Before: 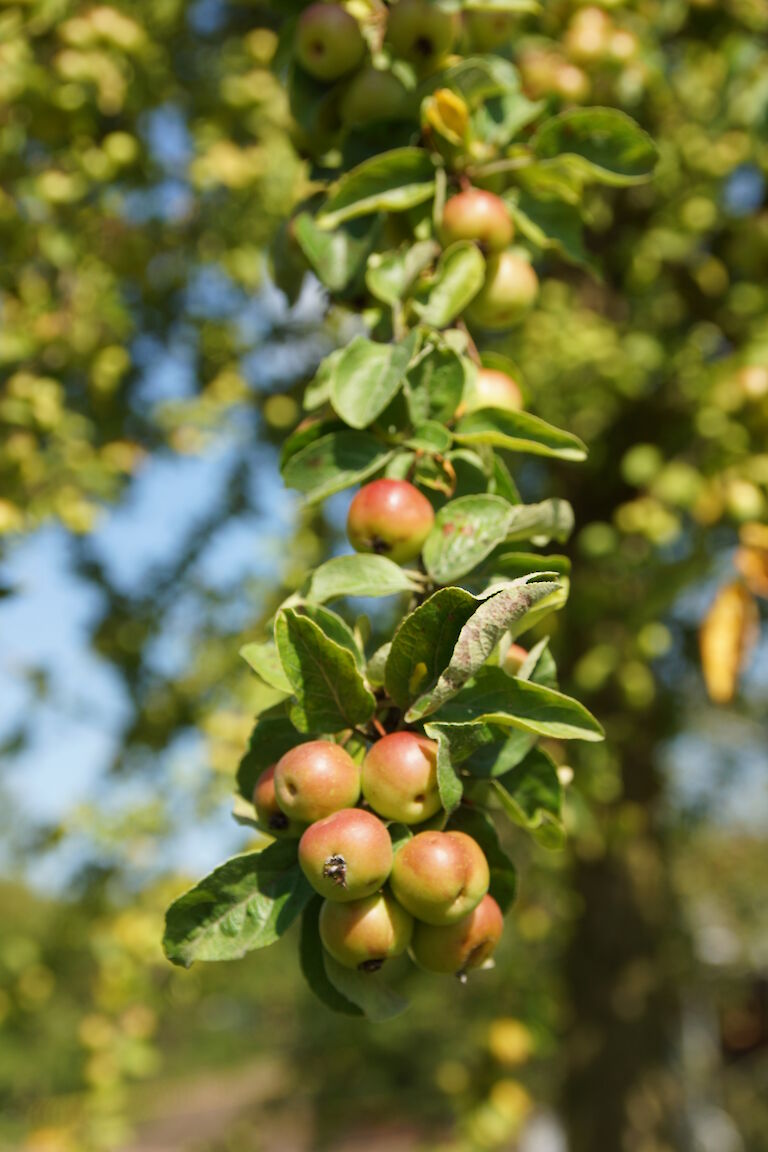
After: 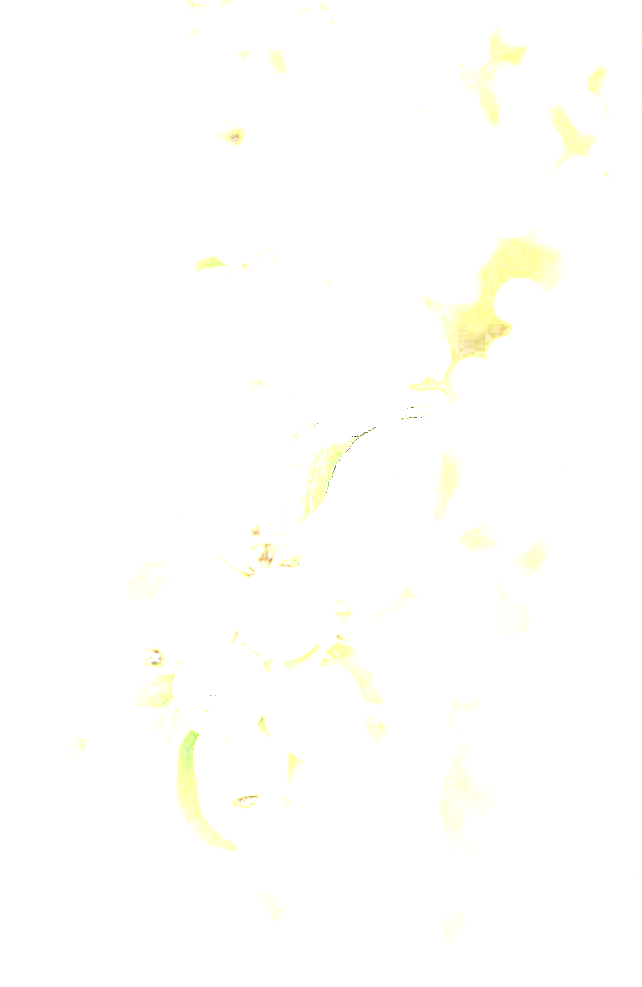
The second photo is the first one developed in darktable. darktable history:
color zones: curves: ch0 [(0, 0.487) (0.241, 0.395) (0.434, 0.373) (0.658, 0.412) (0.838, 0.487)]; ch1 [(0, 0) (0.053, 0.053) (0.211, 0.202) (0.579, 0.259) (0.781, 0.241)]
exposure: exposure 8 EV, compensate highlight preservation false
color balance: mode lift, gamma, gain (sRGB), lift [1, 1.049, 1, 1]
crop: left 16.315%, top 14.246%
